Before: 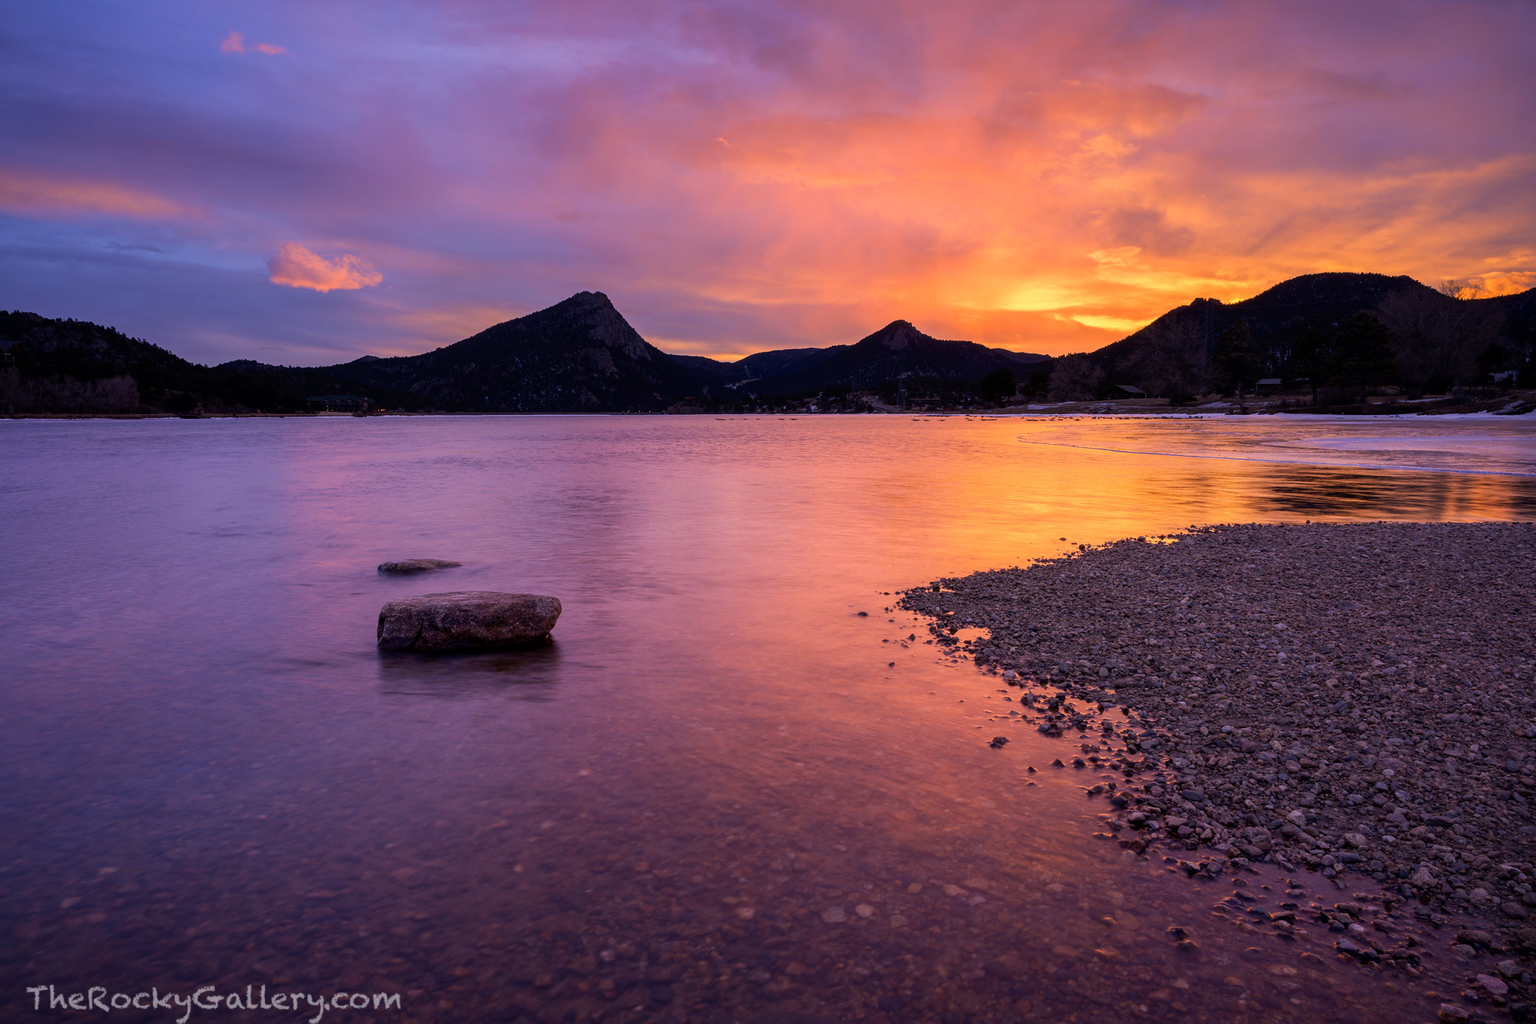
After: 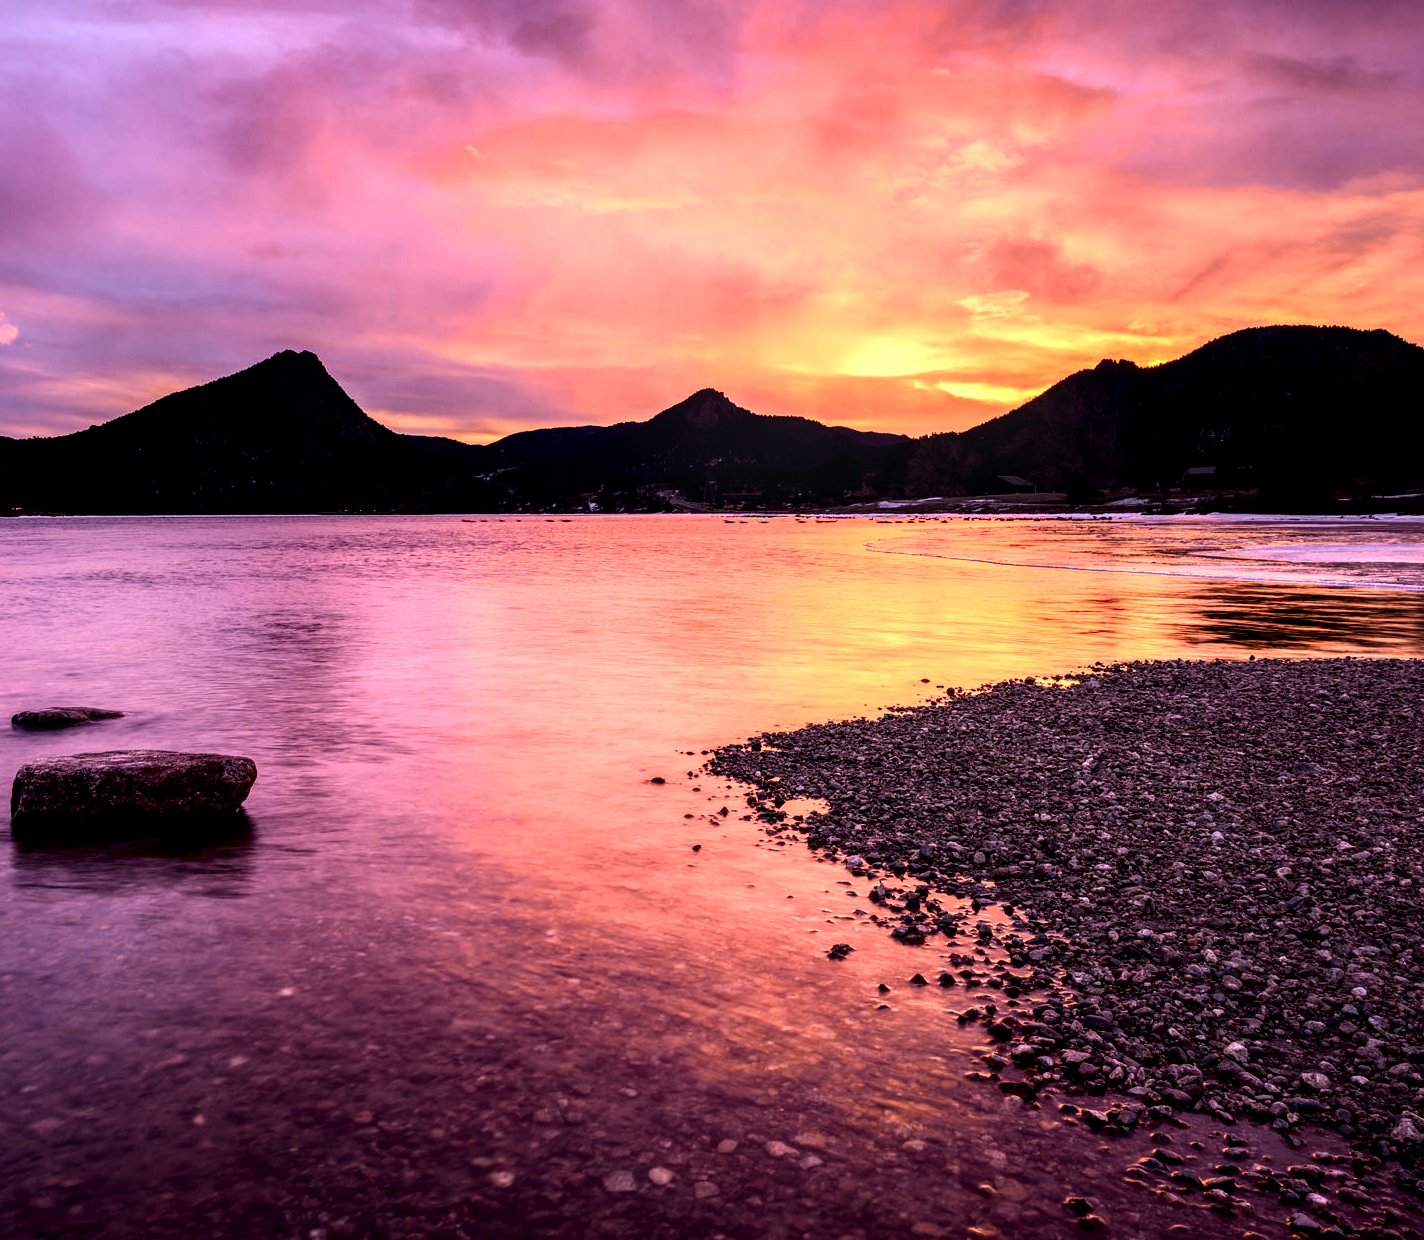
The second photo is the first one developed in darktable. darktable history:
tone curve: curves: ch0 [(0, 0) (0.058, 0.027) (0.214, 0.183) (0.304, 0.288) (0.522, 0.549) (0.658, 0.7) (0.741, 0.775) (0.844, 0.866) (0.986, 0.957)]; ch1 [(0, 0) (0.172, 0.123) (0.312, 0.296) (0.437, 0.429) (0.471, 0.469) (0.502, 0.5) (0.513, 0.515) (0.572, 0.603) (0.617, 0.653) (0.68, 0.724) (0.889, 0.924) (1, 1)]; ch2 [(0, 0) (0.411, 0.424) (0.489, 0.49) (0.502, 0.5) (0.517, 0.519) (0.549, 0.578) (0.604, 0.628) (0.693, 0.686) (1, 1)], color space Lab, independent channels, preserve colors none
color calibration: x 0.342, y 0.355, temperature 5146 K
local contrast: highlights 65%, shadows 54%, detail 169%, midtone range 0.514
crop and rotate: left 24.034%, top 2.838%, right 6.406%, bottom 6.299%
tone equalizer: -8 EV -0.75 EV, -7 EV -0.7 EV, -6 EV -0.6 EV, -5 EV -0.4 EV, -3 EV 0.4 EV, -2 EV 0.6 EV, -1 EV 0.7 EV, +0 EV 0.75 EV, edges refinement/feathering 500, mask exposure compensation -1.57 EV, preserve details no
